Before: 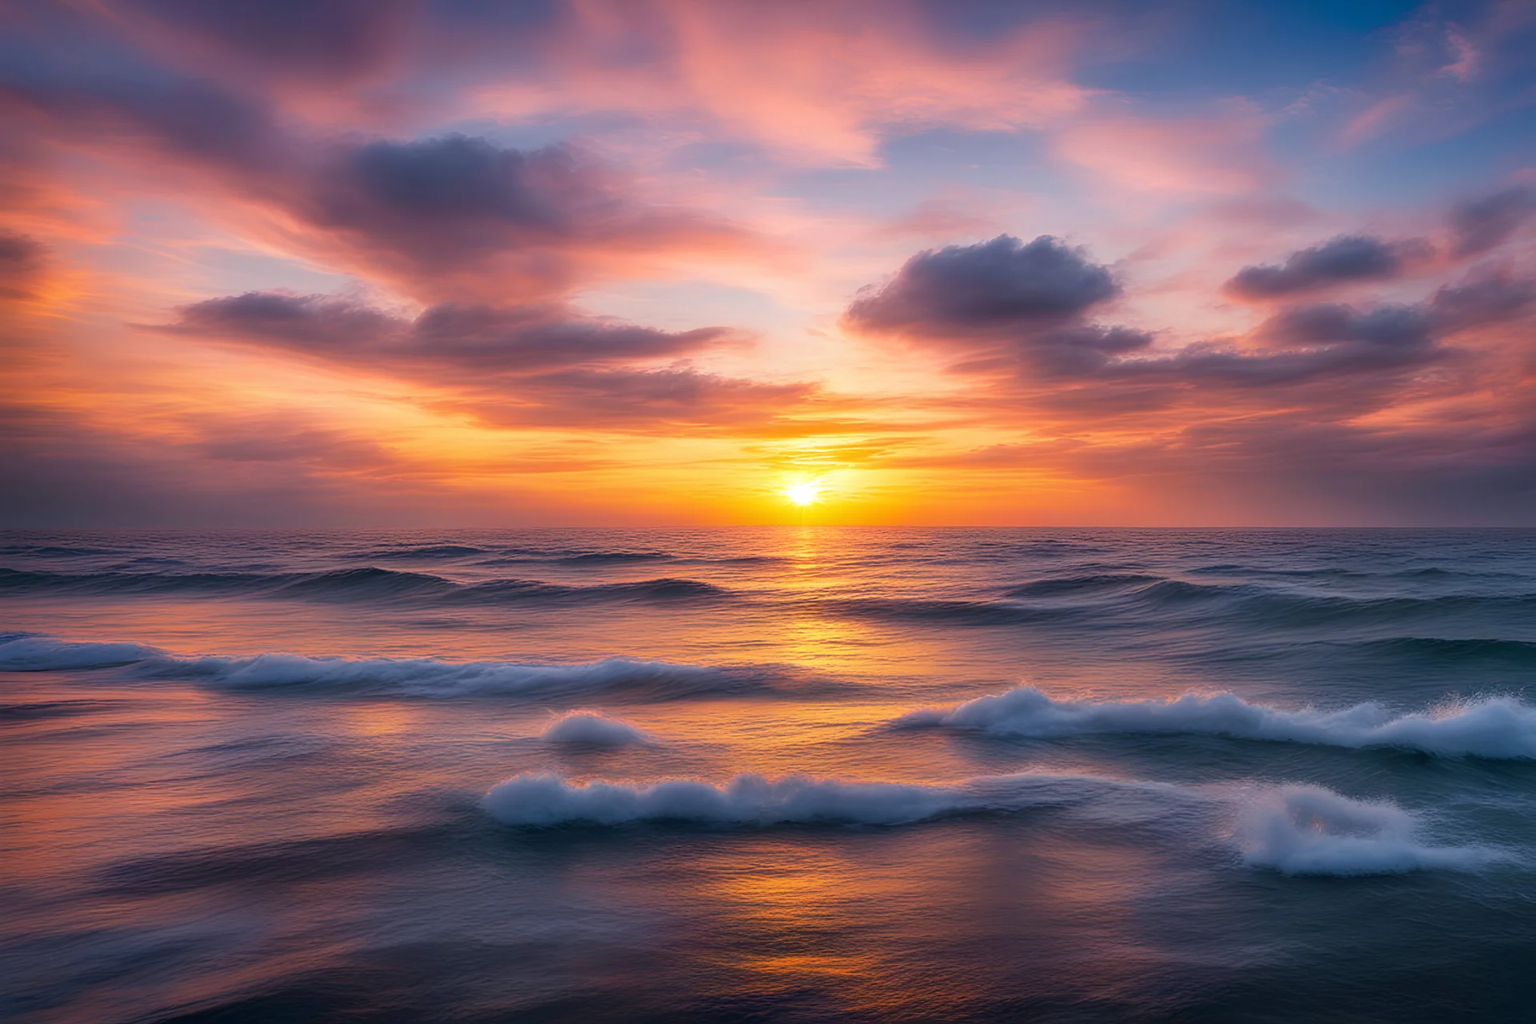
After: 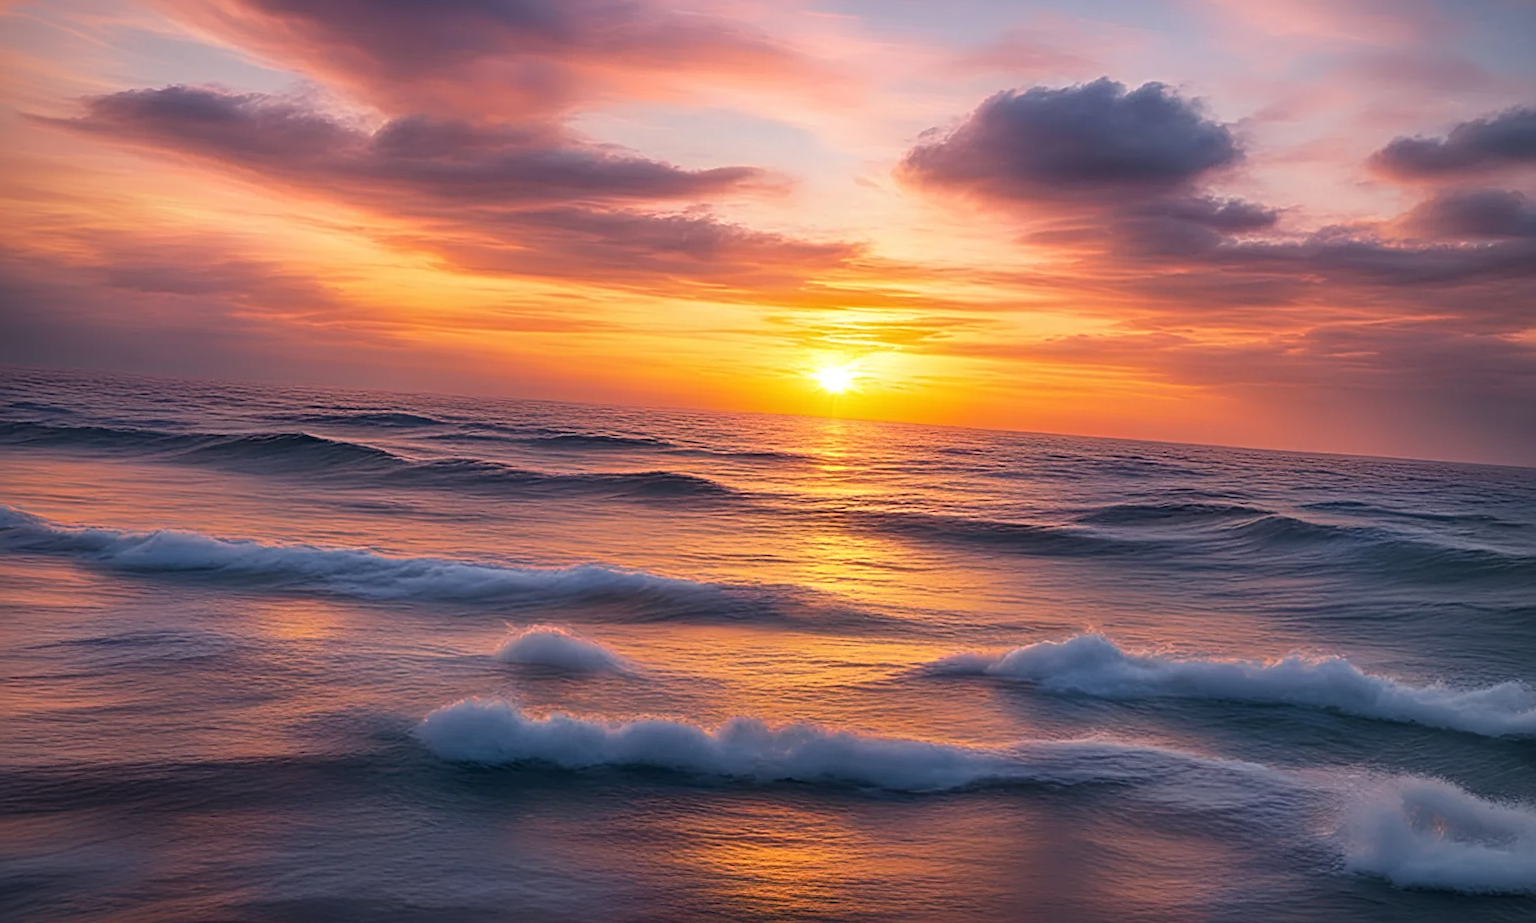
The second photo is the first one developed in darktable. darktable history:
sharpen: radius 3.998
vignetting: fall-off radius 92.74%, brightness -0.672, center (-0.01, 0)
crop and rotate: angle -3.89°, left 9.833%, top 21.268%, right 12.138%, bottom 11.946%
